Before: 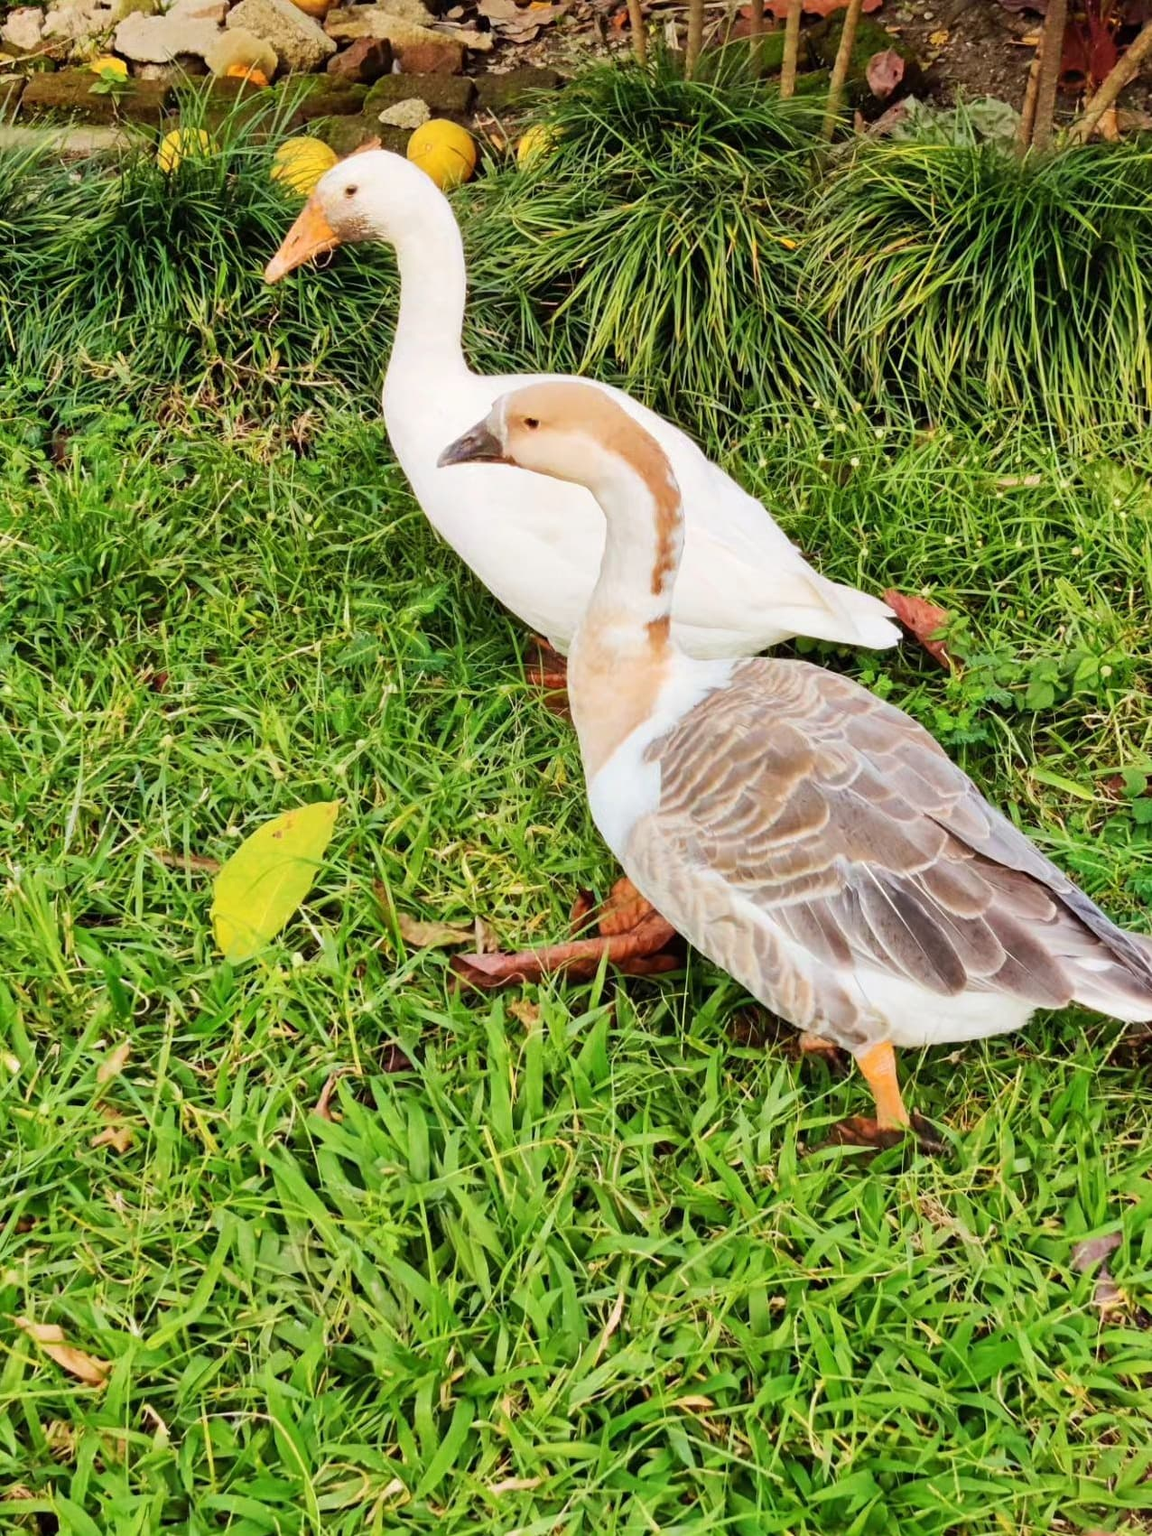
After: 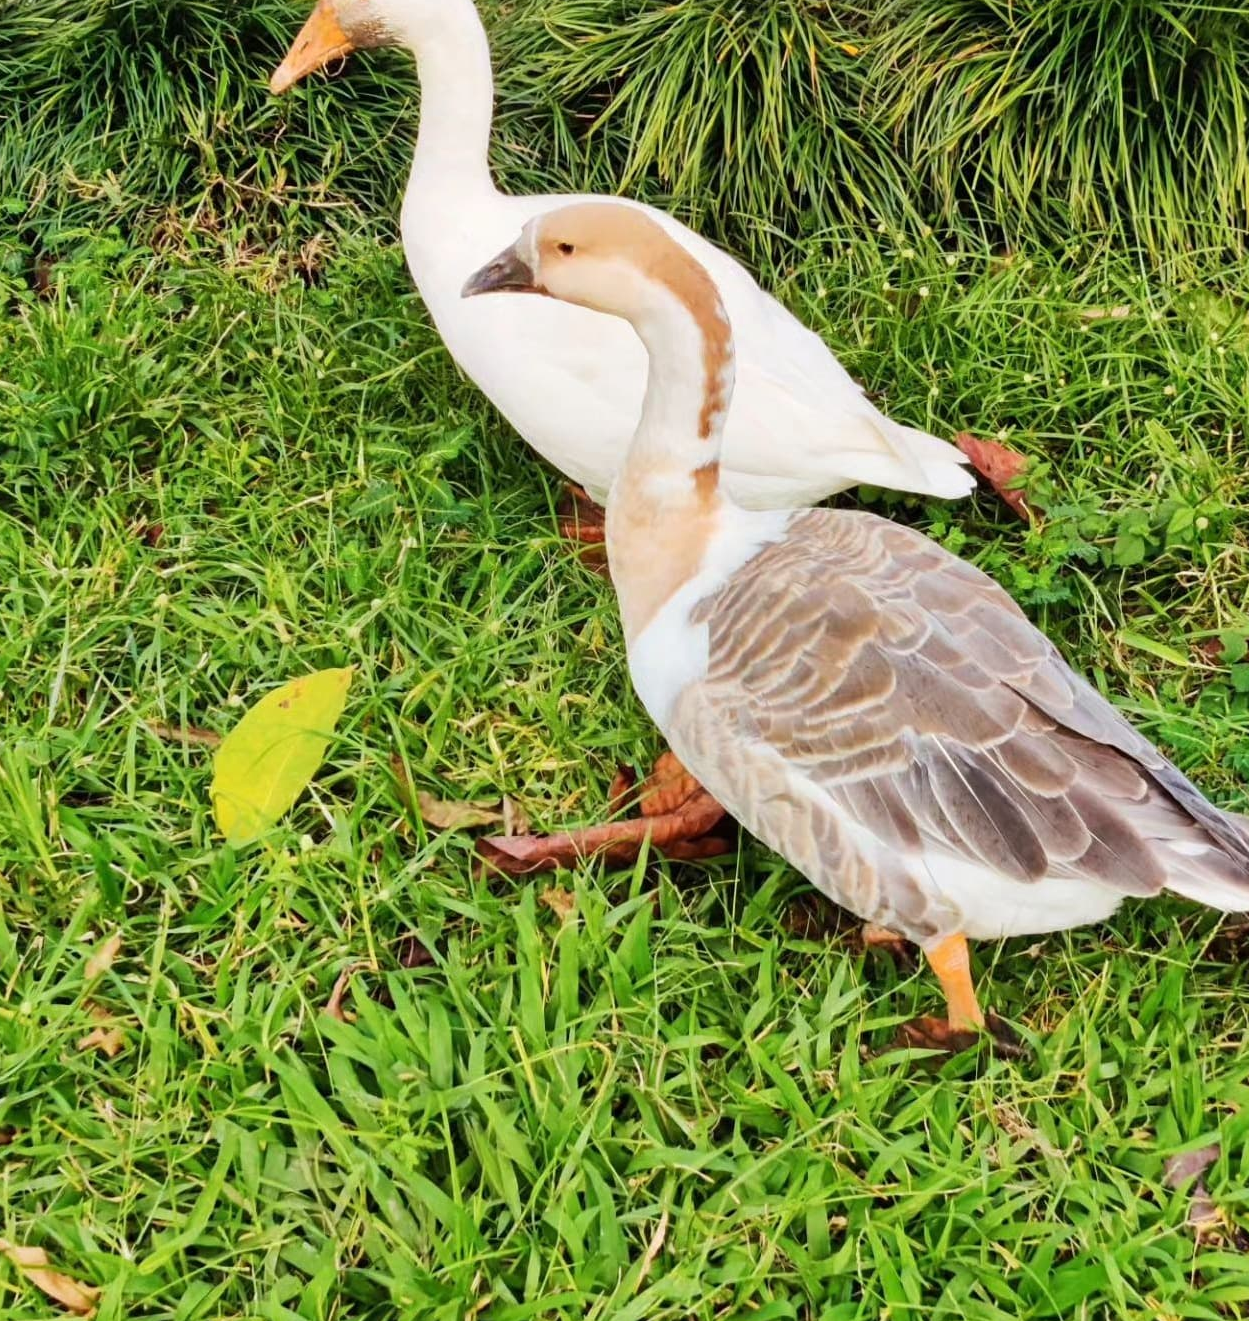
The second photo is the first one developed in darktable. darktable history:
crop and rotate: left 1.913%, top 12.996%, right 0.197%, bottom 9.326%
